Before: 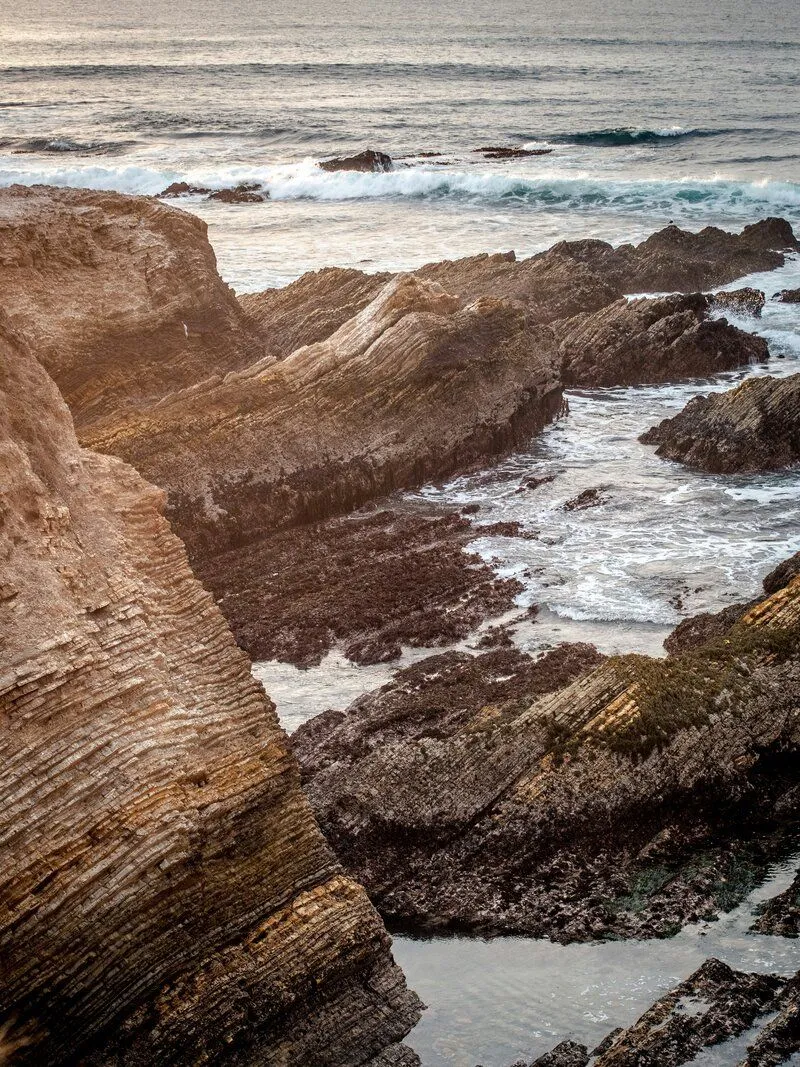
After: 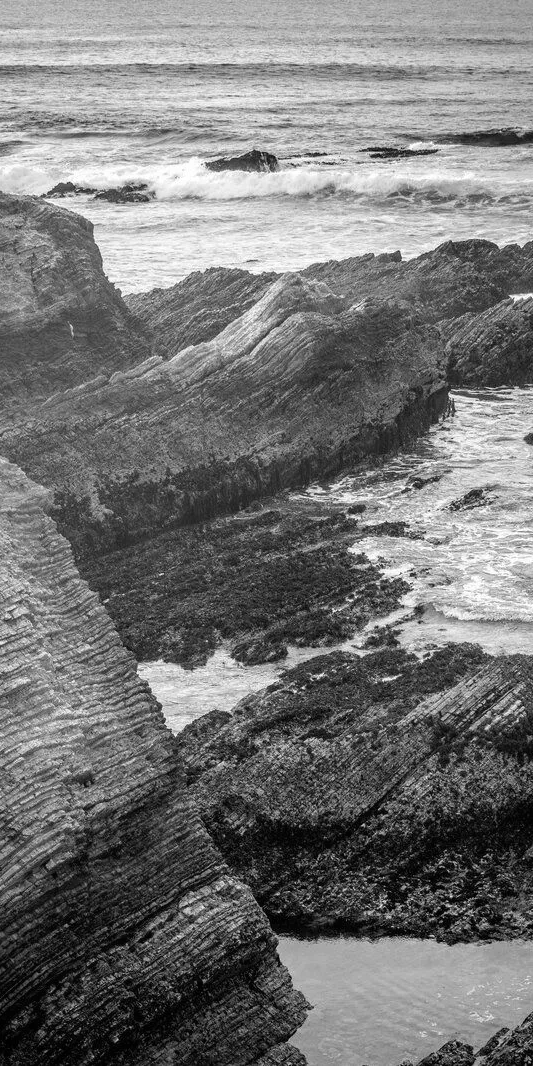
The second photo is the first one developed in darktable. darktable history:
crop and rotate: left 14.292%, right 19.041%
monochrome: on, module defaults
